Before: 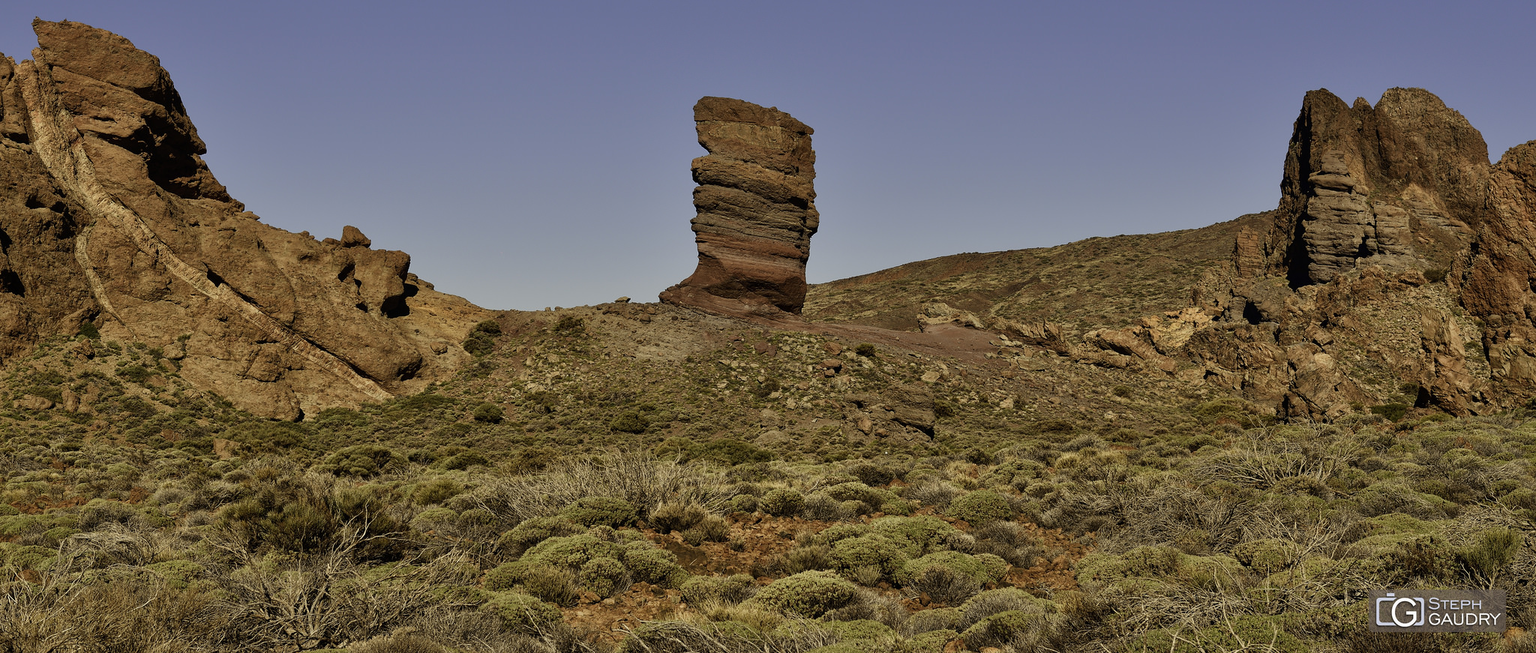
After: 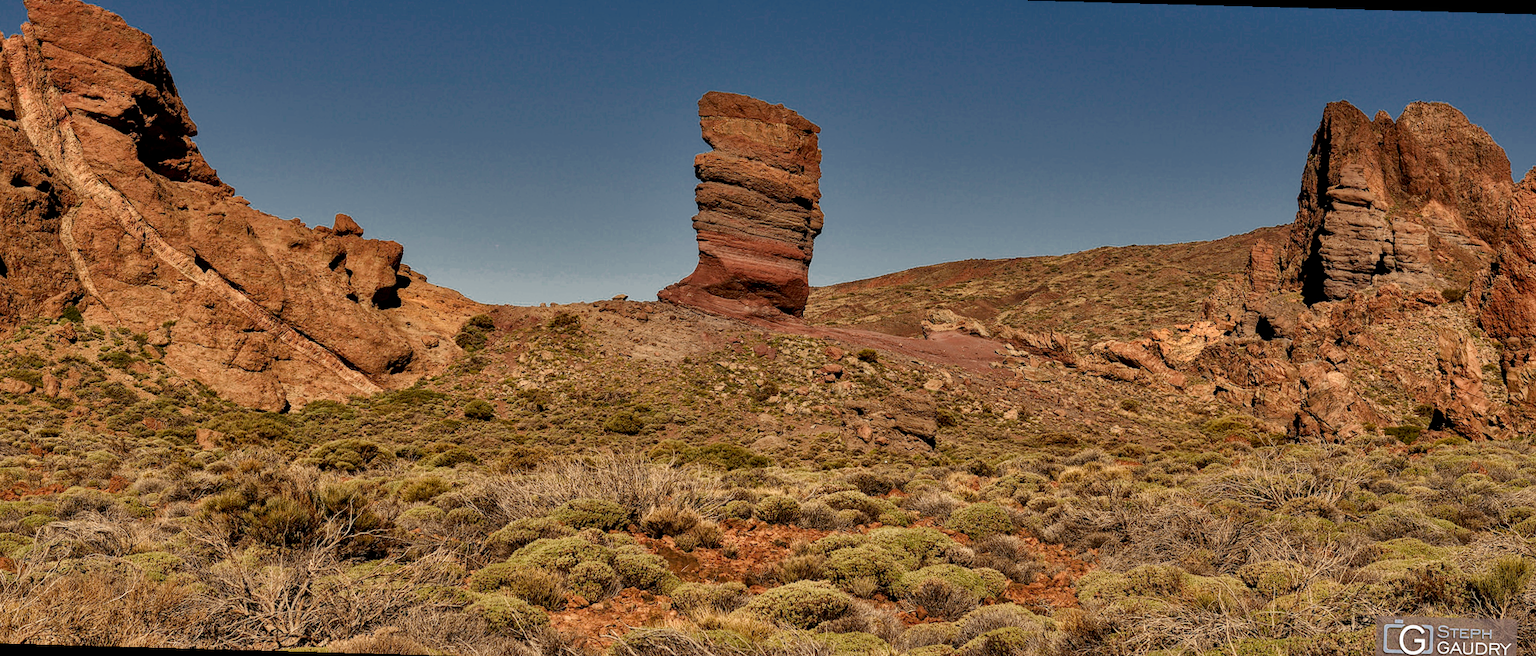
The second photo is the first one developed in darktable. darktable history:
local contrast: on, module defaults
shadows and highlights: shadows 40, highlights -54, highlights color adjustment 46%, low approximation 0.01, soften with gaussian
color zones: curves: ch0 [(0, 0.497) (0.143, 0.5) (0.286, 0.5) (0.429, 0.483) (0.571, 0.116) (0.714, -0.006) (0.857, 0.28) (1, 0.497)]
tone equalizer: on, module defaults
rotate and perspective: rotation 1.57°, crop left 0.018, crop right 0.982, crop top 0.039, crop bottom 0.961
